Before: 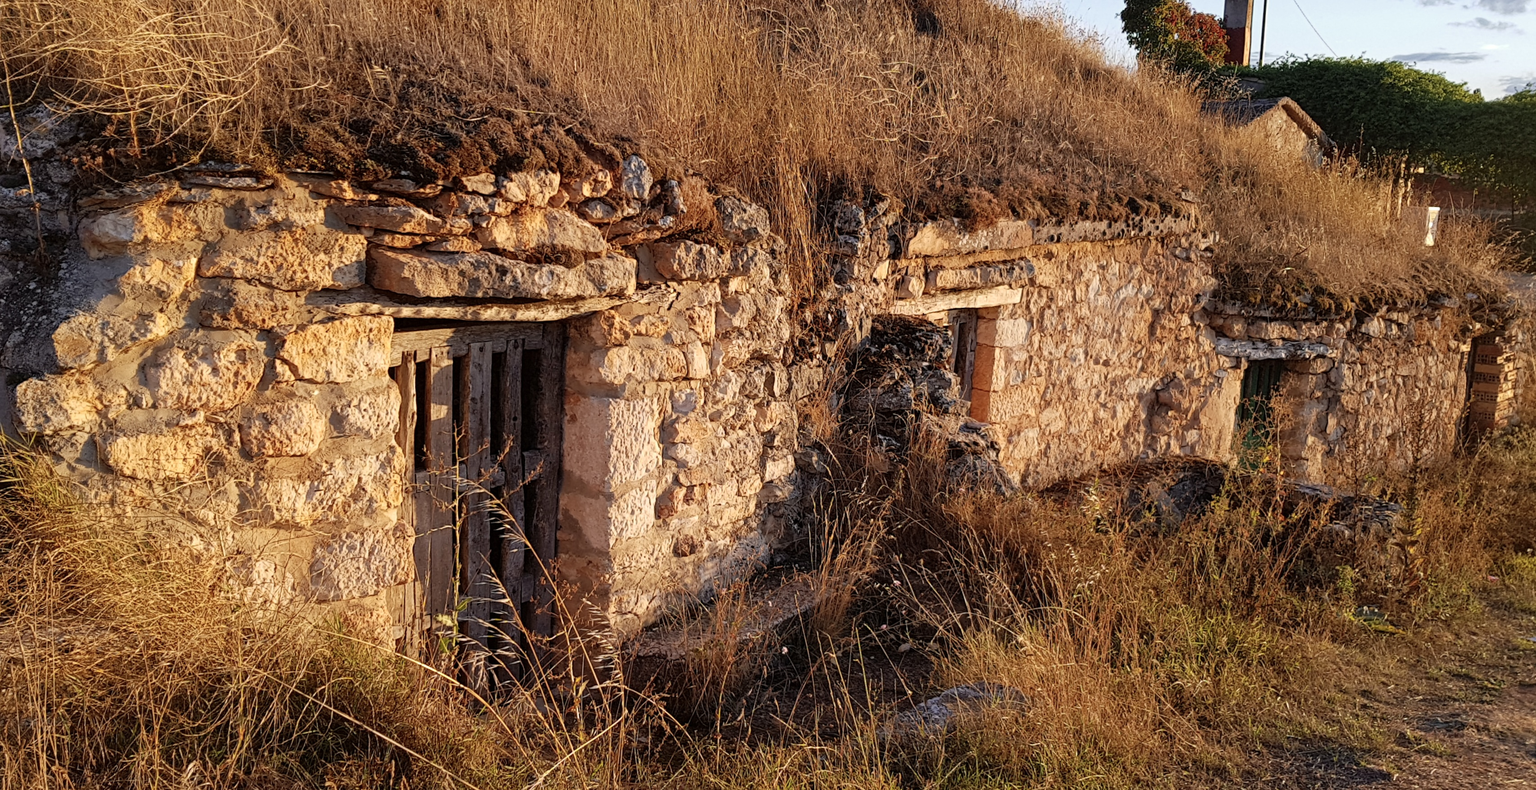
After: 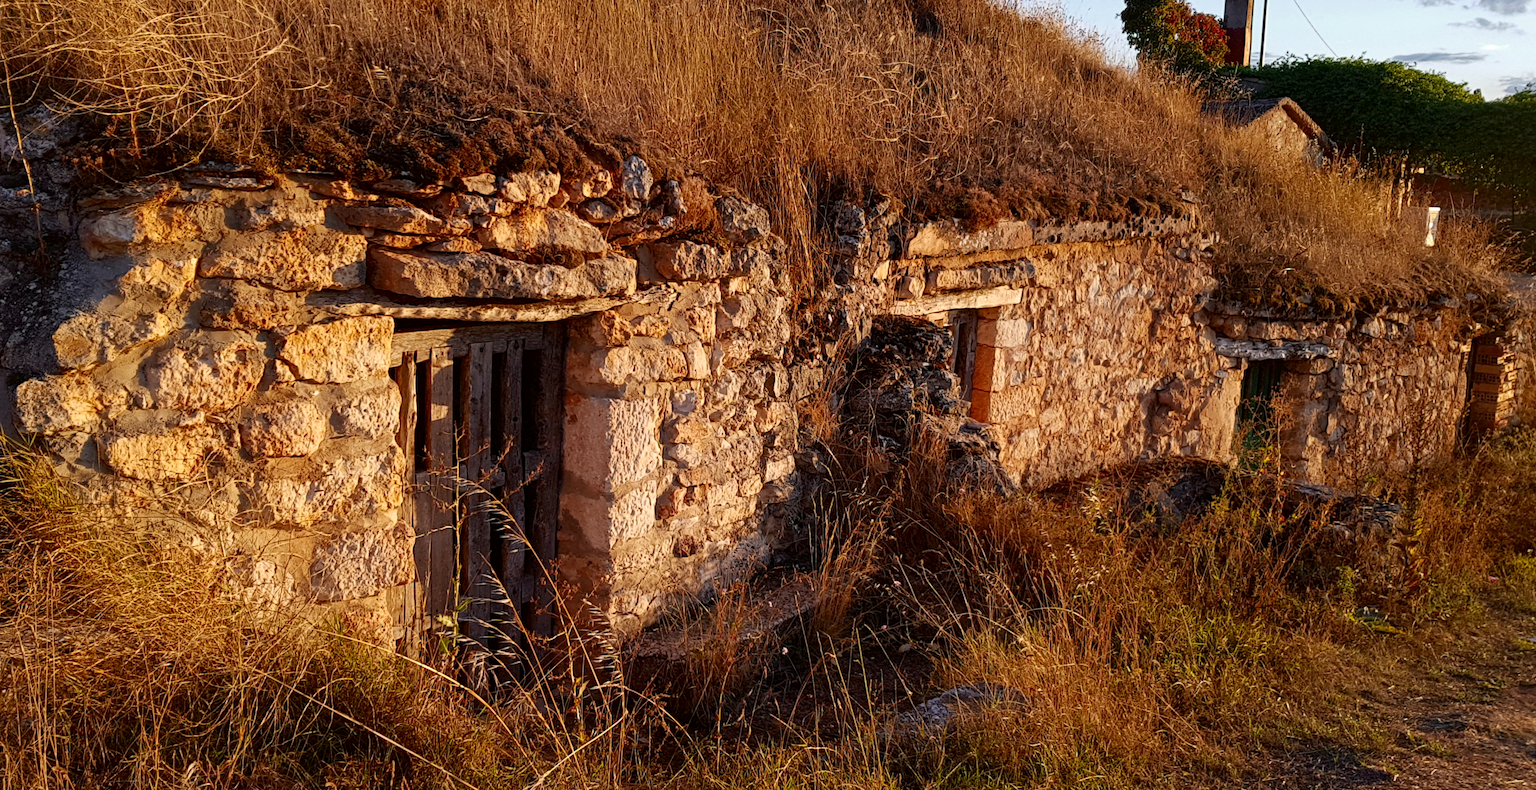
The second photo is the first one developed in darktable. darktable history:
contrast brightness saturation: contrast 0.068, brightness -0.13, saturation 0.049
